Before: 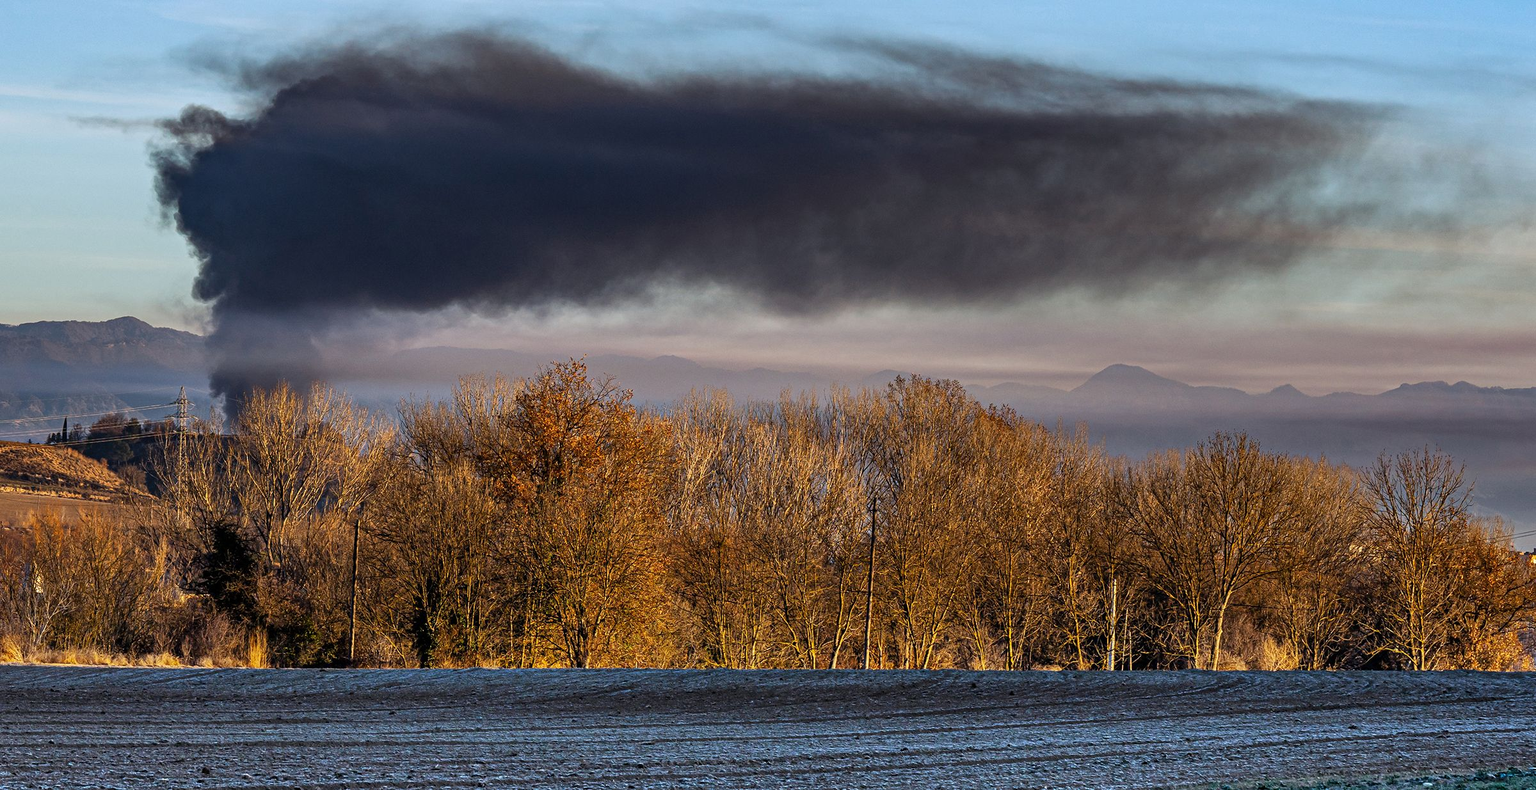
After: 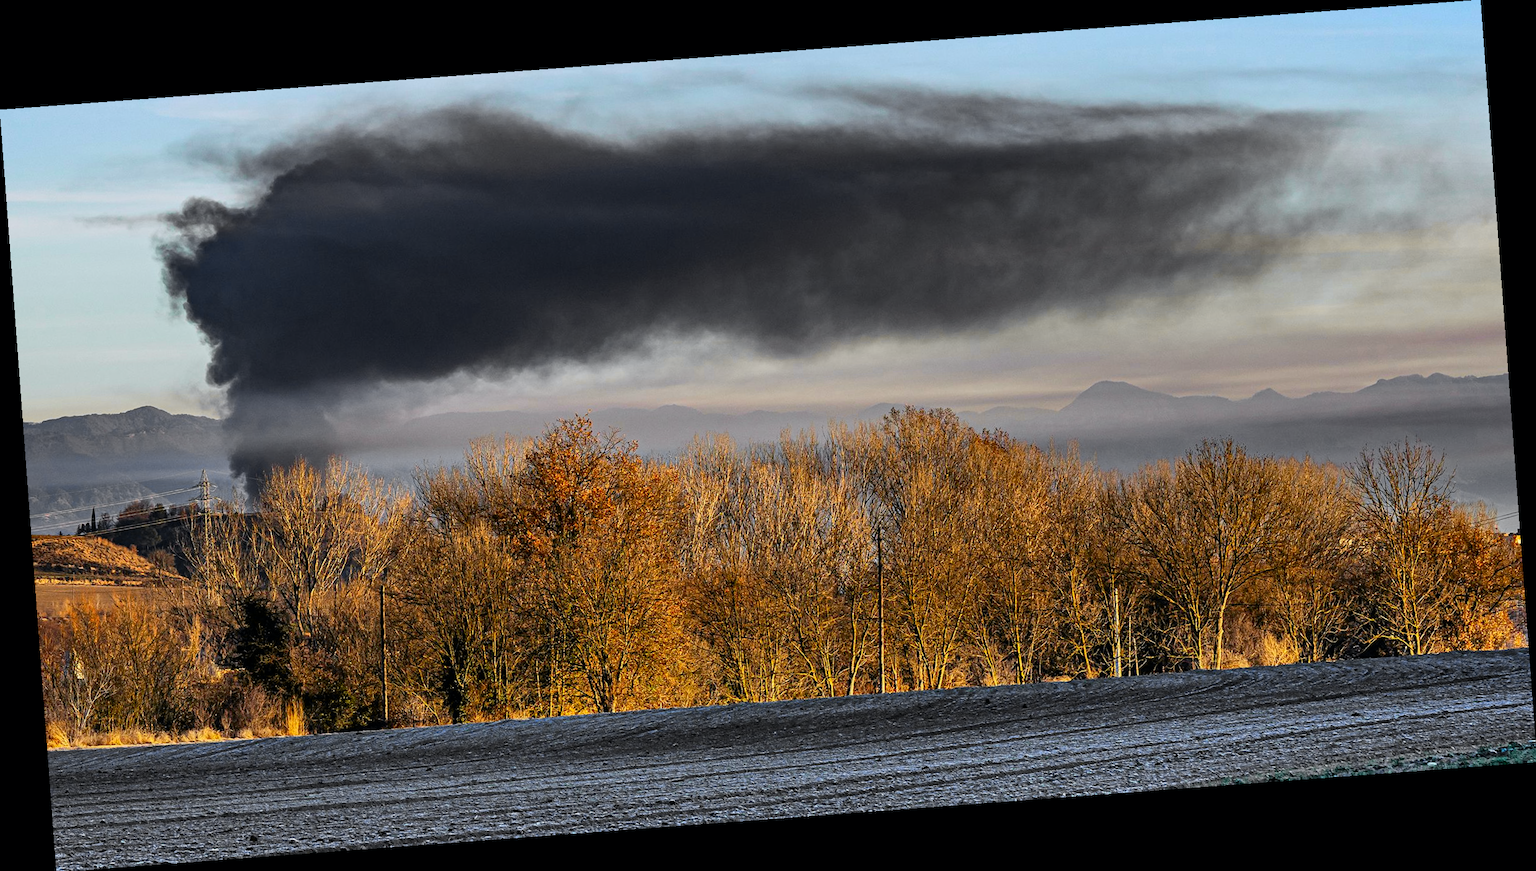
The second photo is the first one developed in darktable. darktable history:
rotate and perspective: rotation -4.25°, automatic cropping off
tone curve: curves: ch0 [(0, 0) (0.071, 0.058) (0.266, 0.268) (0.498, 0.542) (0.766, 0.807) (1, 0.983)]; ch1 [(0, 0) (0.346, 0.307) (0.408, 0.387) (0.463, 0.465) (0.482, 0.493) (0.502, 0.499) (0.517, 0.505) (0.55, 0.554) (0.597, 0.61) (0.651, 0.698) (1, 1)]; ch2 [(0, 0) (0.346, 0.34) (0.434, 0.46) (0.485, 0.494) (0.5, 0.498) (0.509, 0.517) (0.526, 0.539) (0.583, 0.603) (0.625, 0.659) (1, 1)], color space Lab, independent channels, preserve colors none
